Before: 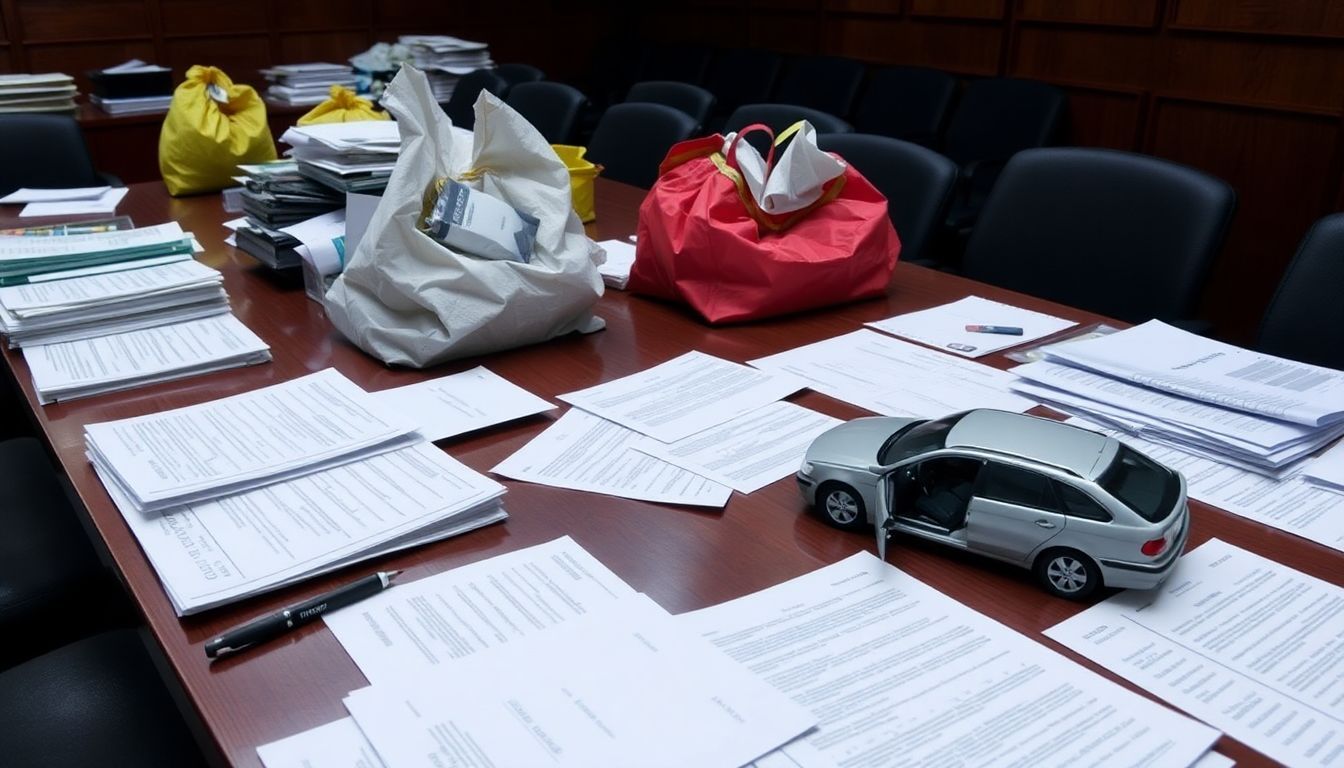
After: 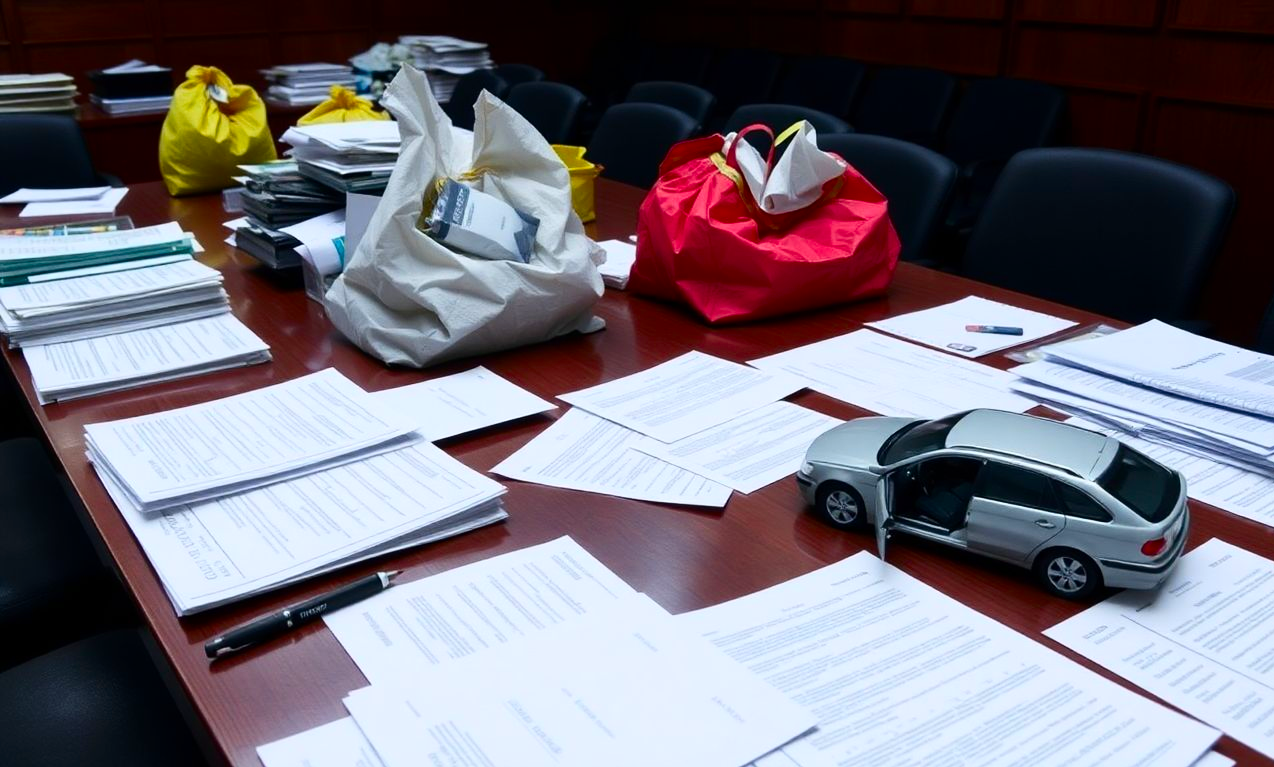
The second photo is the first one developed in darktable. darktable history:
contrast brightness saturation: contrast 0.16, saturation 0.32
crop and rotate: right 5.167%
